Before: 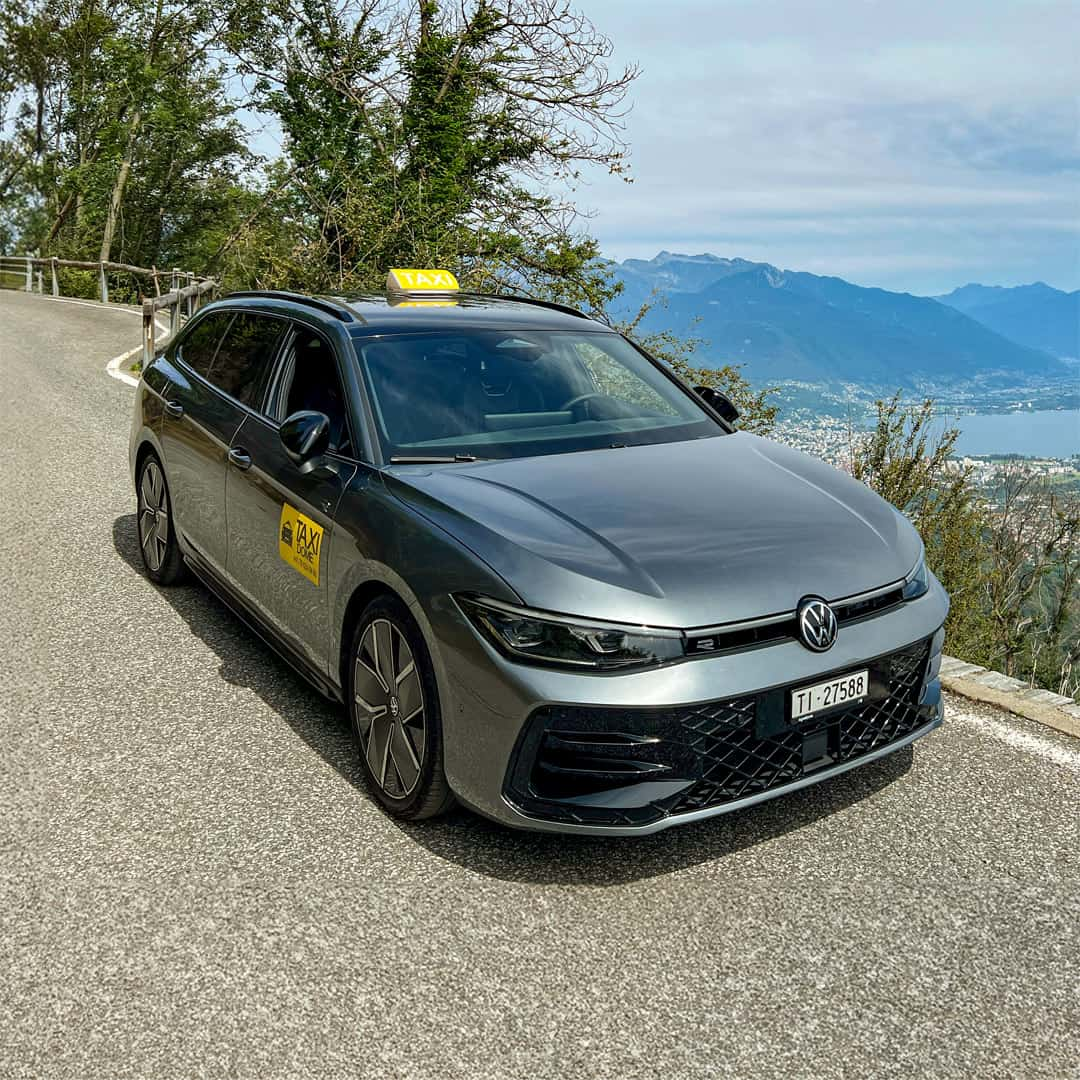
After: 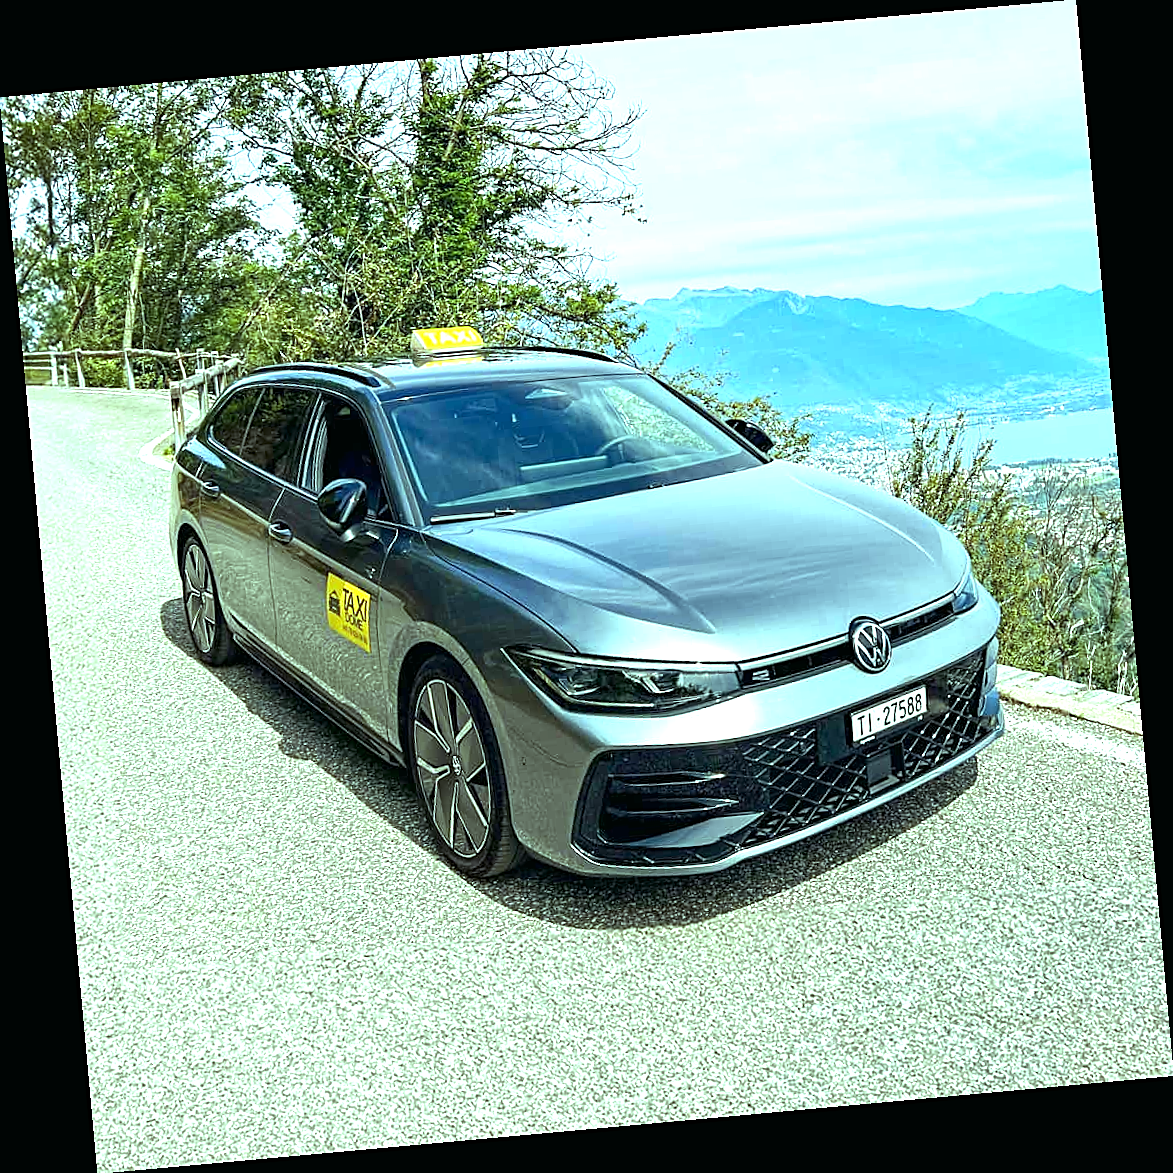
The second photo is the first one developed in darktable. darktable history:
exposure: black level correction 0, exposure 1.173 EV, compensate exposure bias true, compensate highlight preservation false
rotate and perspective: rotation -5.2°, automatic cropping off
color balance: mode lift, gamma, gain (sRGB), lift [0.997, 0.979, 1.021, 1.011], gamma [1, 1.084, 0.916, 0.998], gain [1, 0.87, 1.13, 1.101], contrast 4.55%, contrast fulcrum 38.24%, output saturation 104.09%
sharpen: on, module defaults
tone equalizer: on, module defaults
